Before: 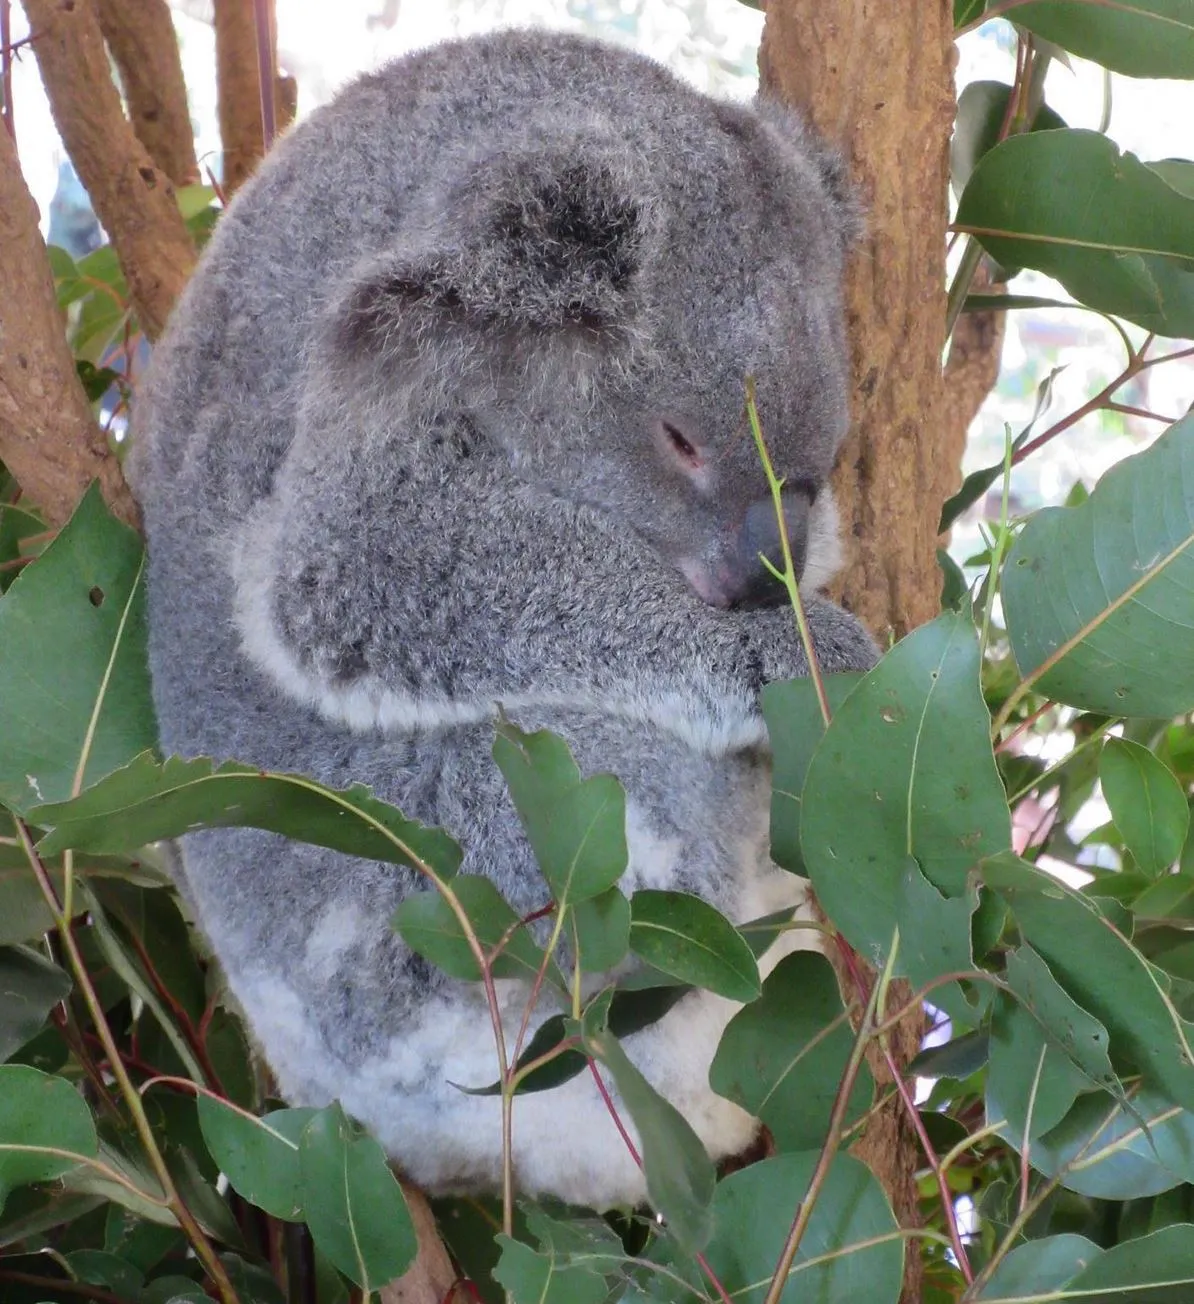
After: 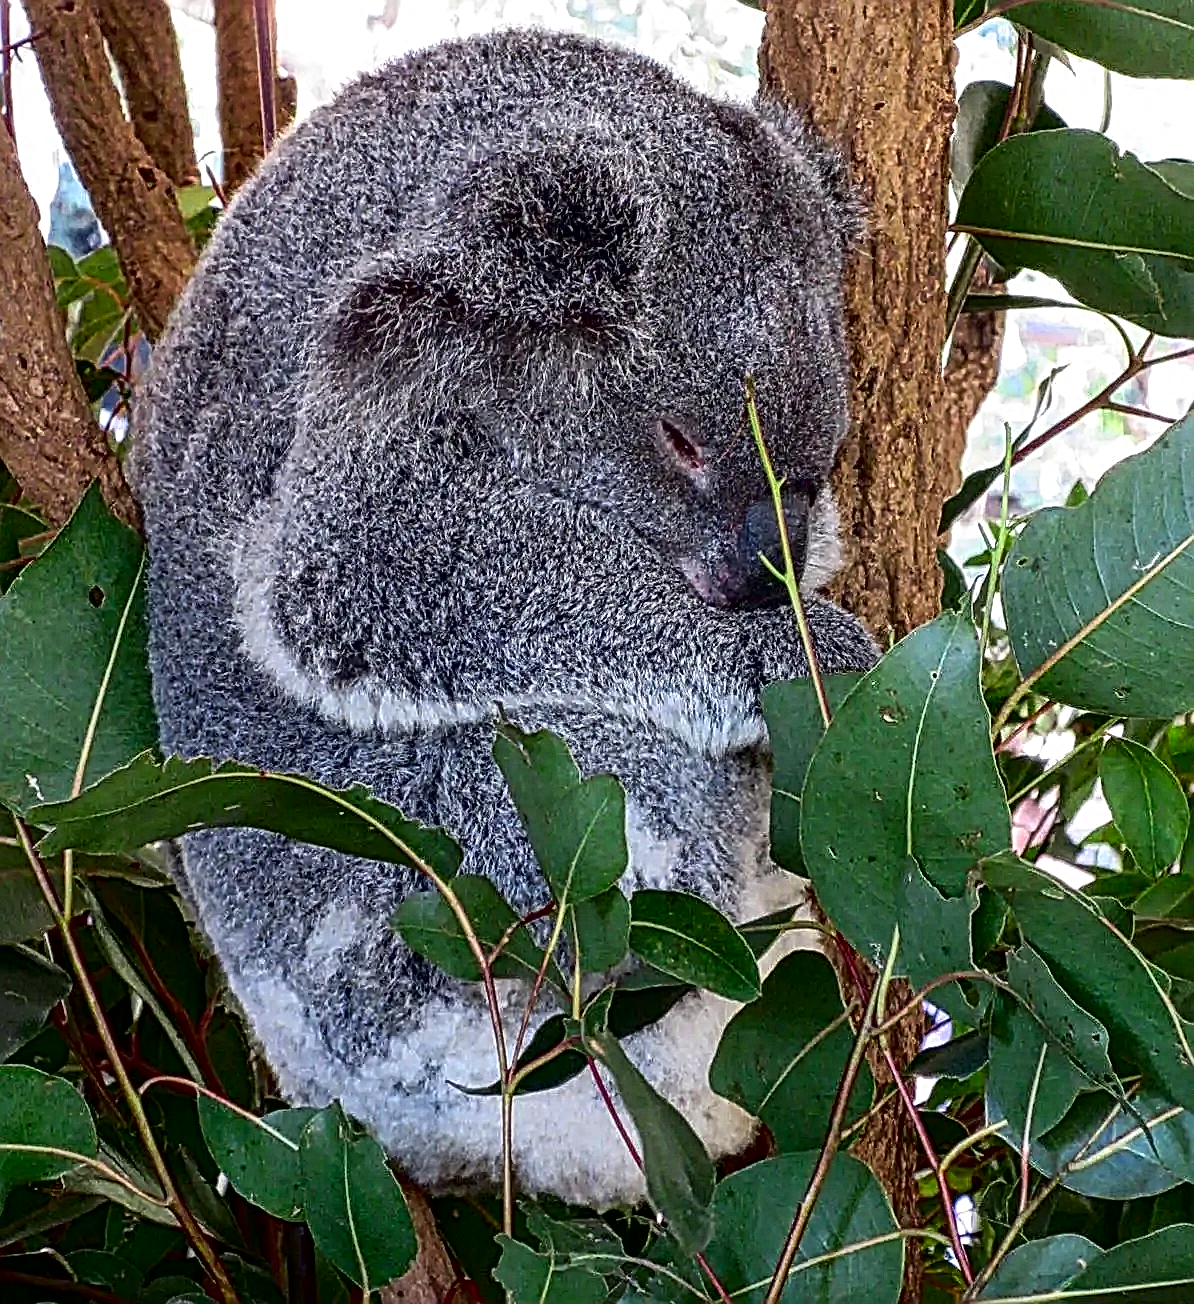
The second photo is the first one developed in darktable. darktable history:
local contrast: mode bilateral grid, contrast 20, coarseness 3, detail 300%, midtone range 0.2
sharpen: radius 2.543, amount 0.636
contrast brightness saturation: contrast 0.22, brightness -0.19, saturation 0.24
